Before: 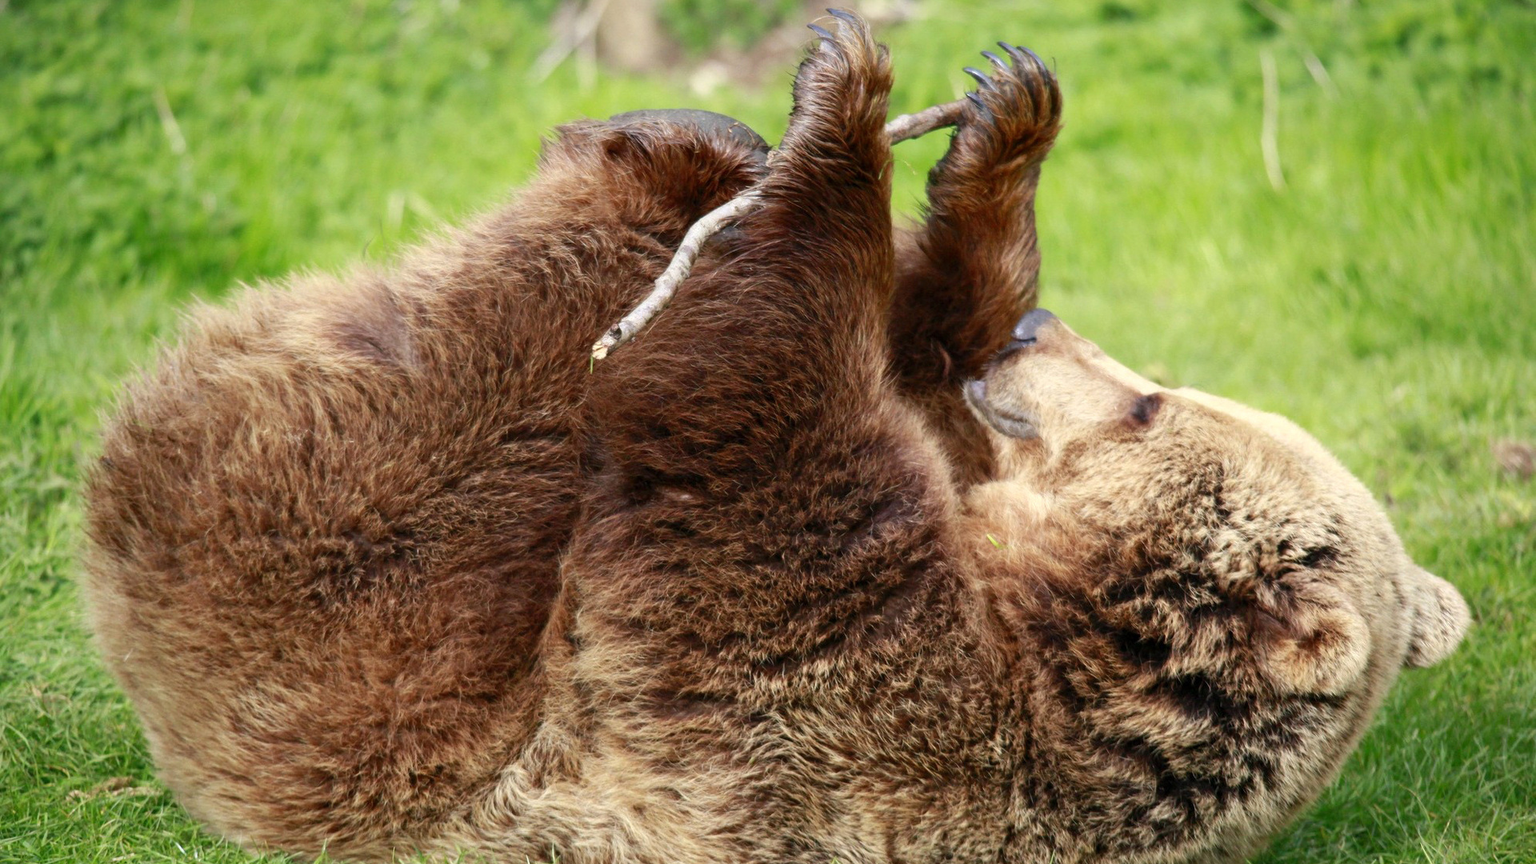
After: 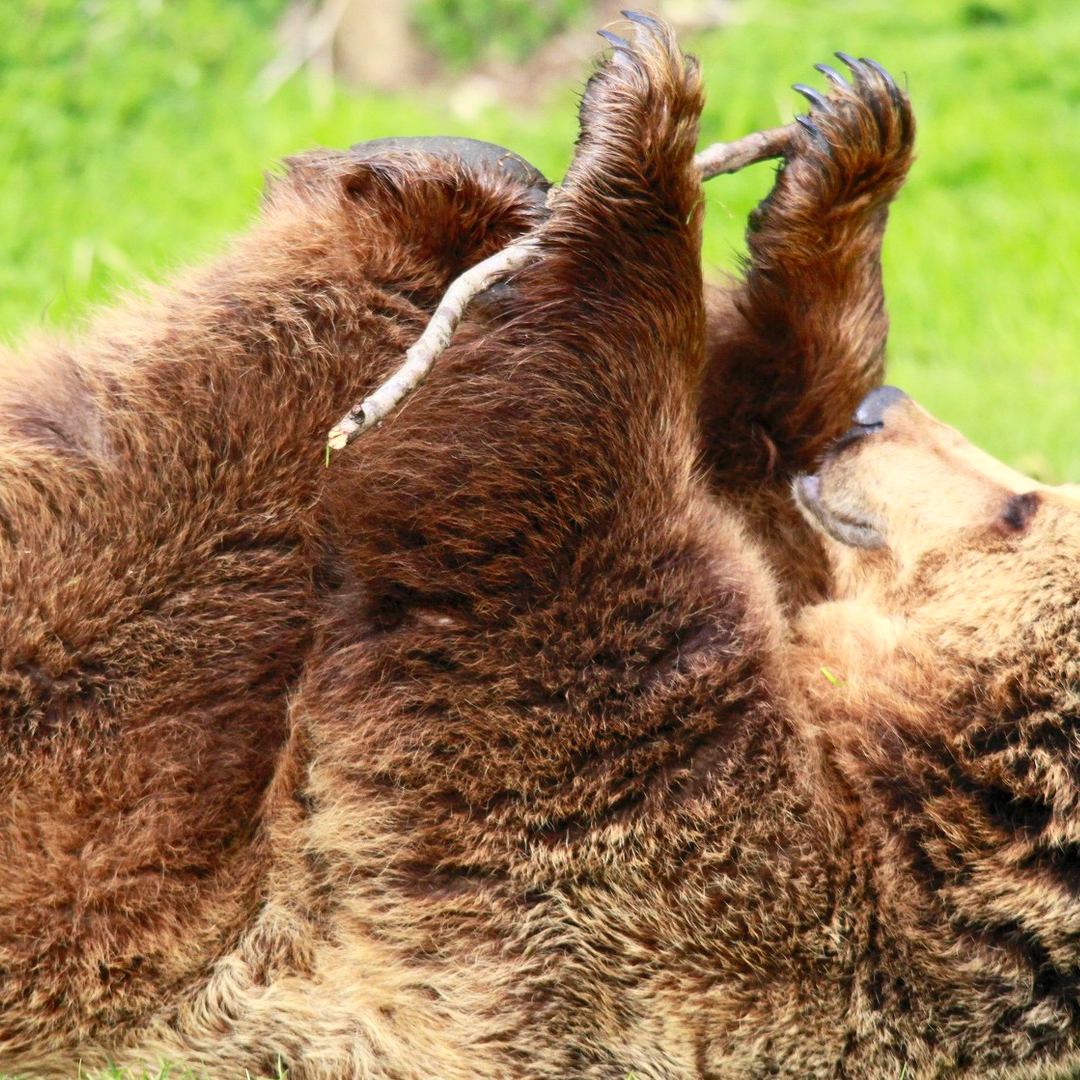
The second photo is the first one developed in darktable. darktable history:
contrast brightness saturation: contrast 0.2, brightness 0.16, saturation 0.22
crop: left 21.496%, right 22.254%
